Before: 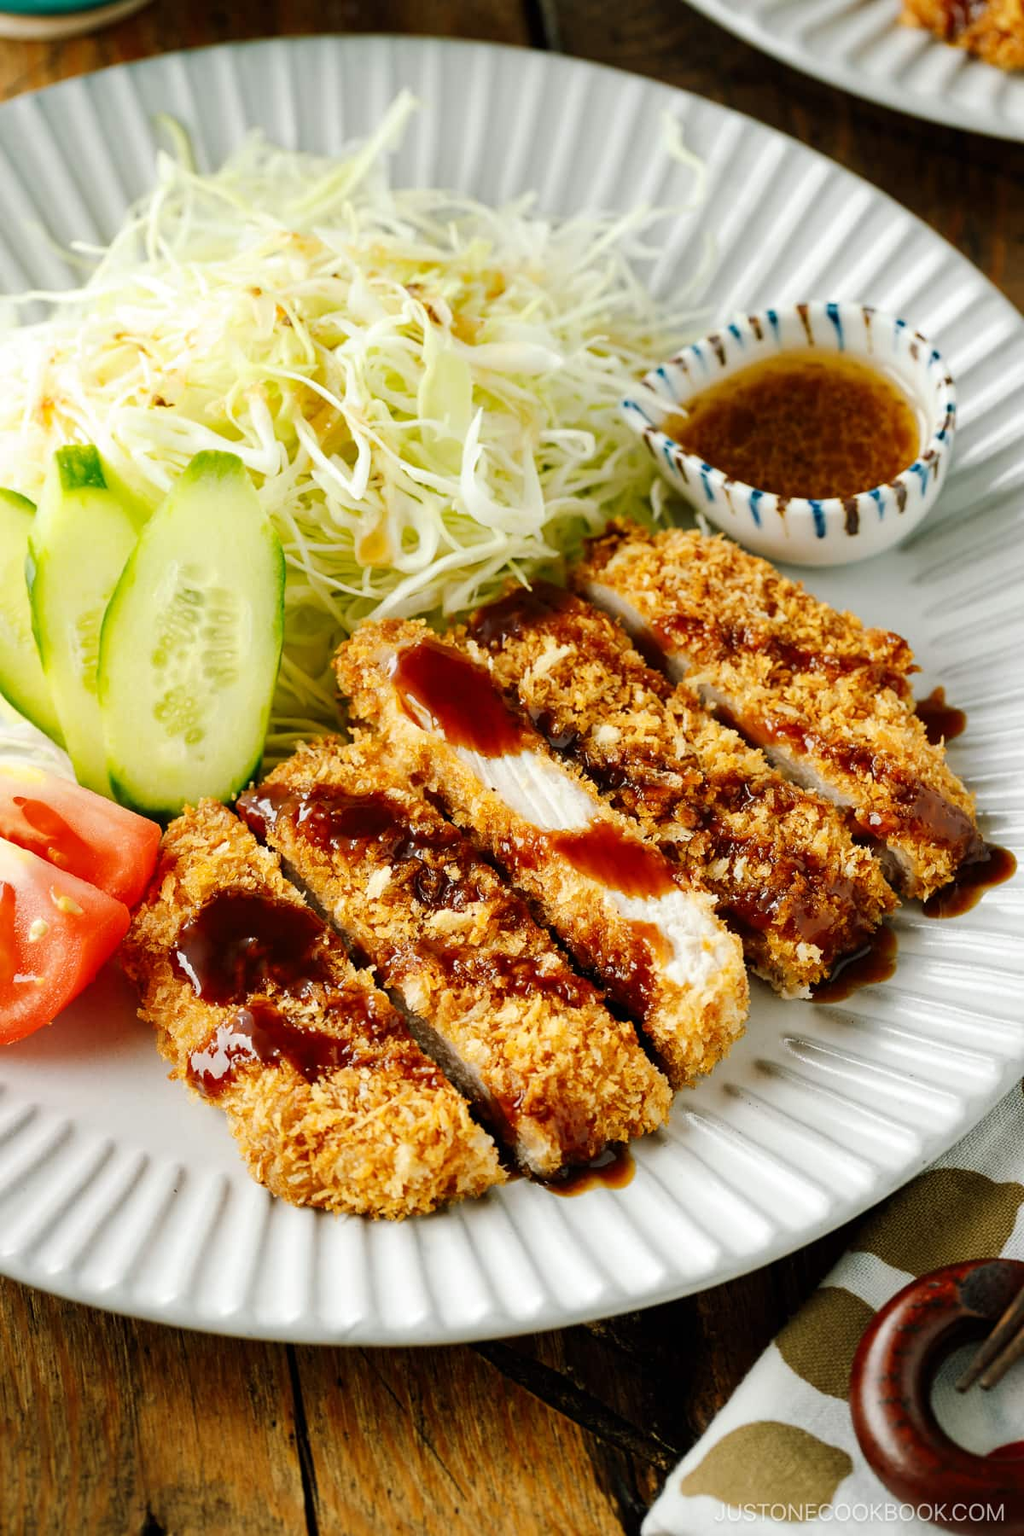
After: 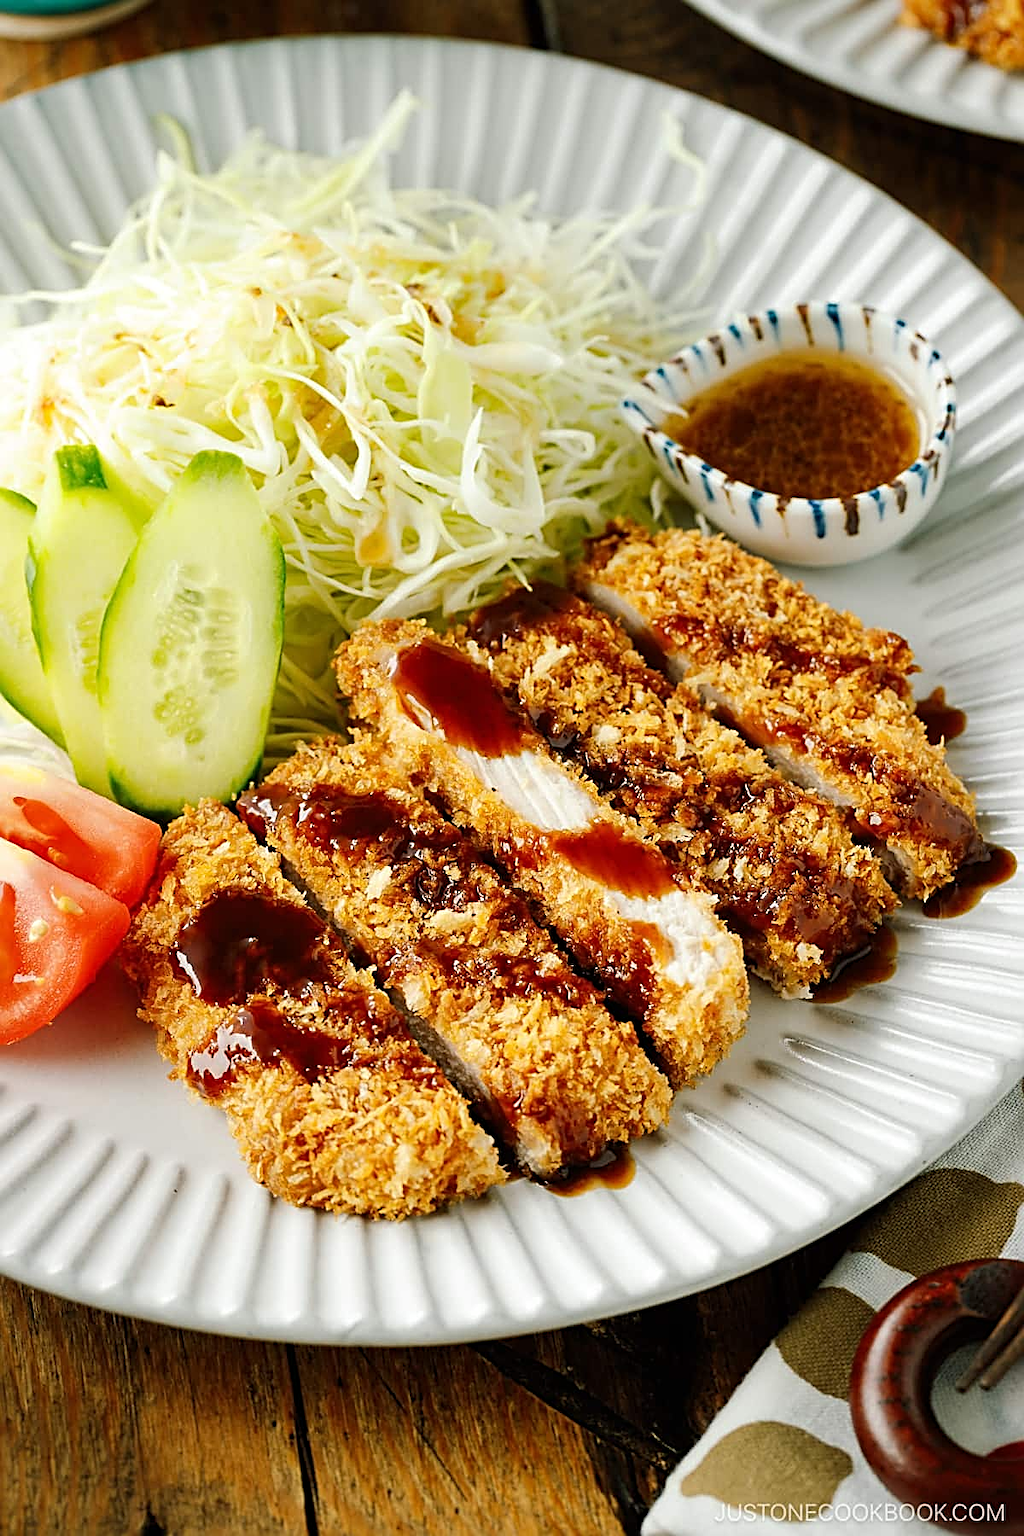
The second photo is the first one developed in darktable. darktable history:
sharpen: radius 2.568, amount 0.689
levels: mode automatic
